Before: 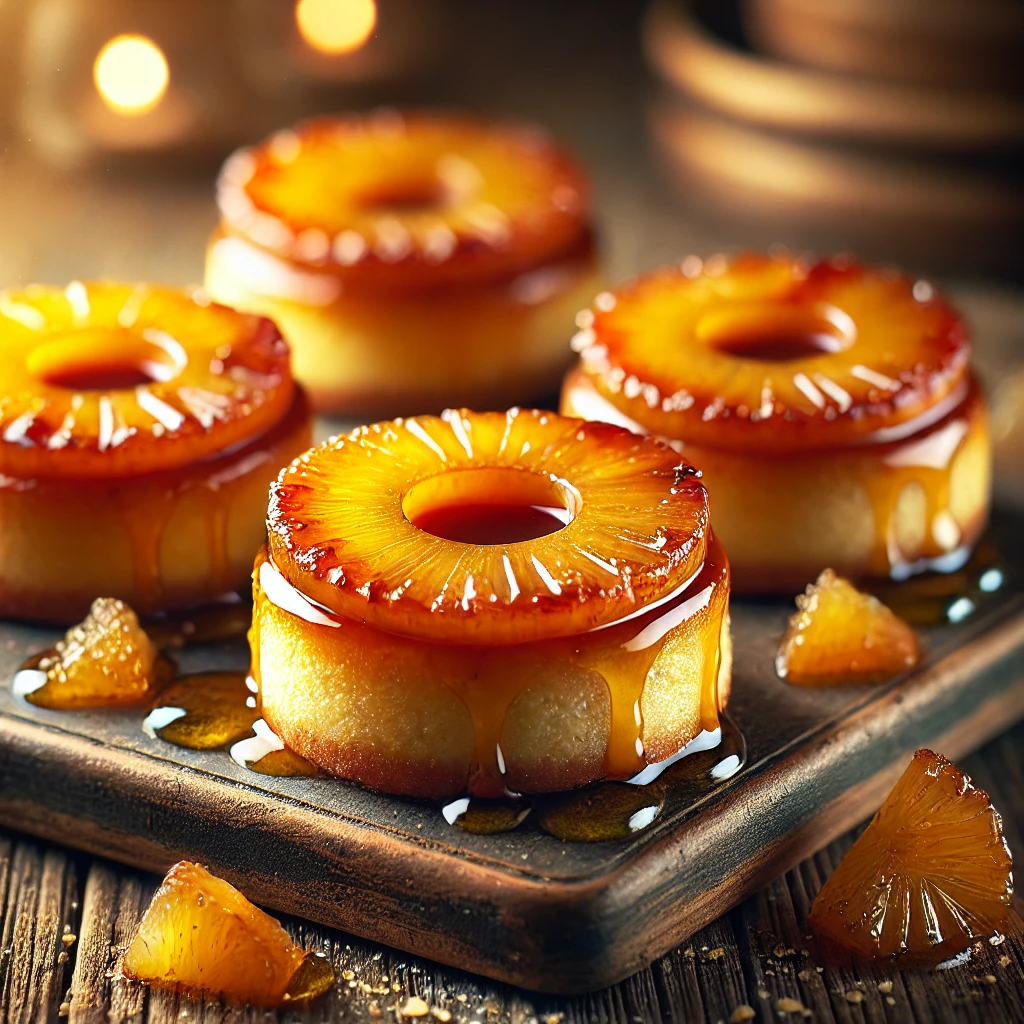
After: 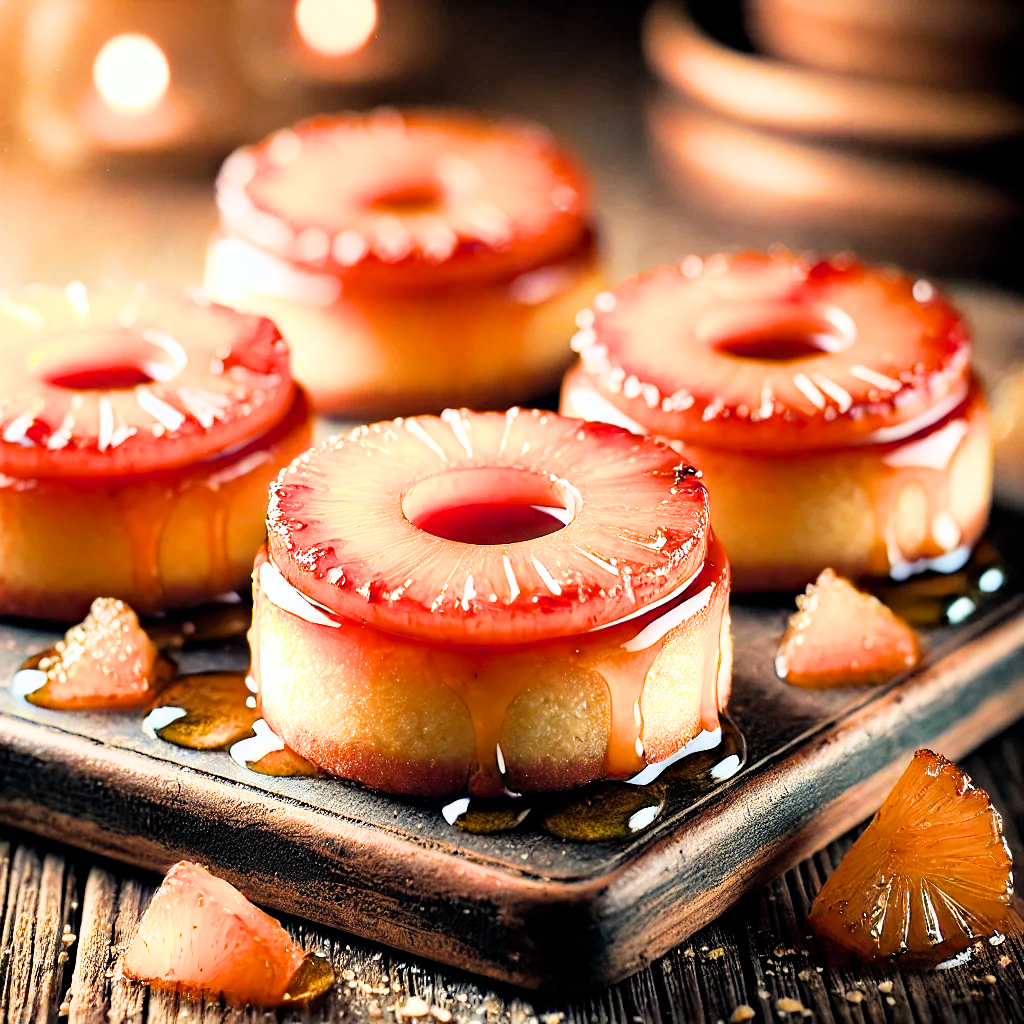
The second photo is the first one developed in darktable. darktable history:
exposure: black level correction 0.001, exposure 1.398 EV, compensate exposure bias true, compensate highlight preservation false
haze removal: strength 0.29, distance 0.25, compatibility mode true, adaptive false
filmic rgb: black relative exposure -5 EV, hardness 2.88, contrast 1.3, highlights saturation mix -10%
